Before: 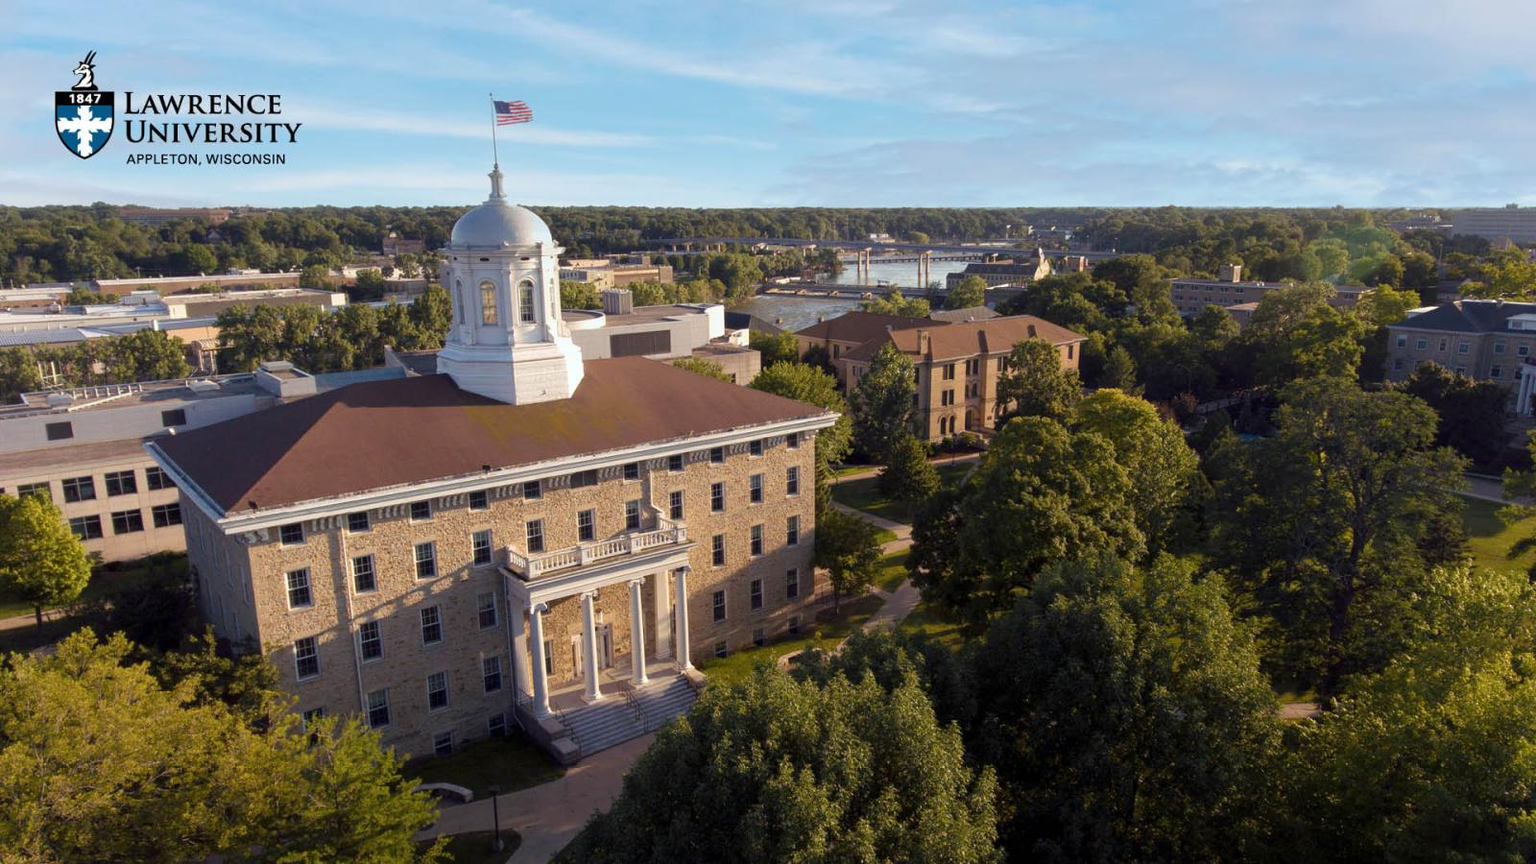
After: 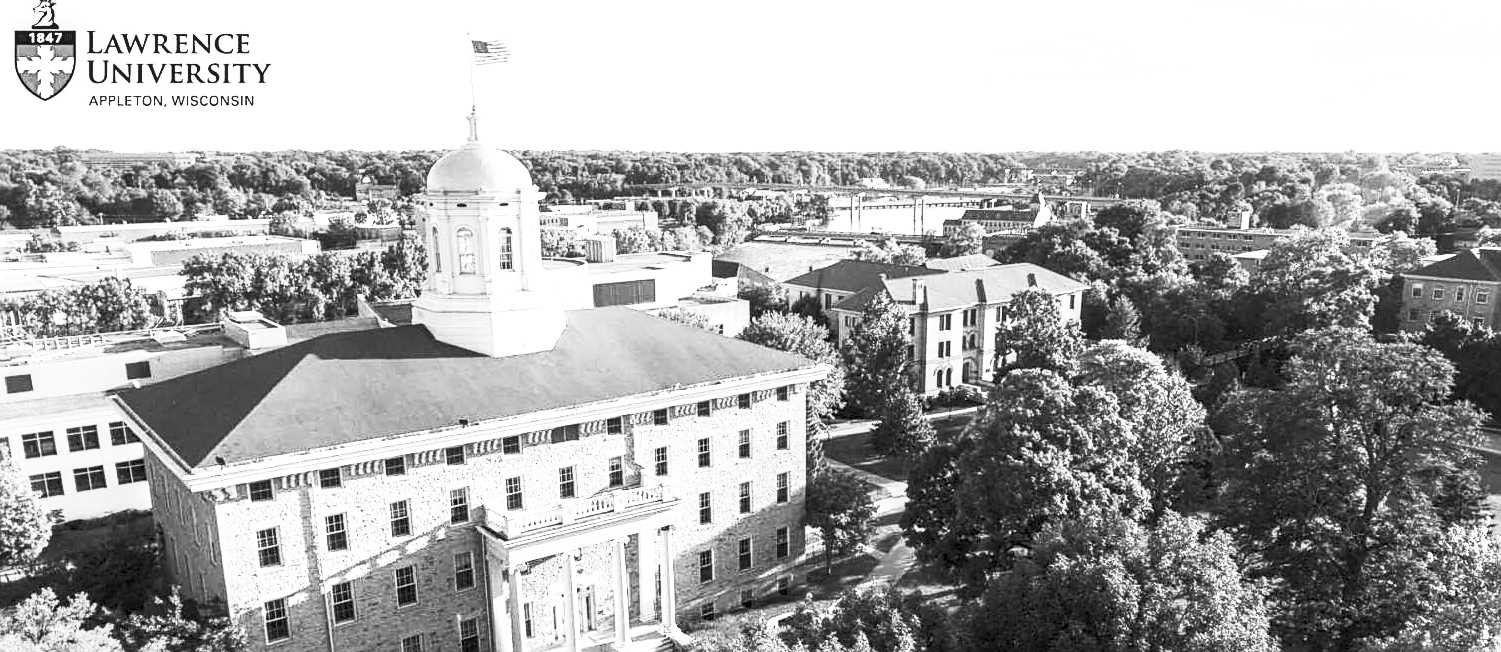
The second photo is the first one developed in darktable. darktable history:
crop: left 2.737%, top 7.287%, right 3.421%, bottom 20.179%
local contrast: detail 130%
exposure: black level correction 0, exposure 1 EV, compensate highlight preservation false
monochrome: on, module defaults
contrast brightness saturation: contrast 0.57, brightness 0.57, saturation -0.34
sharpen: on, module defaults
